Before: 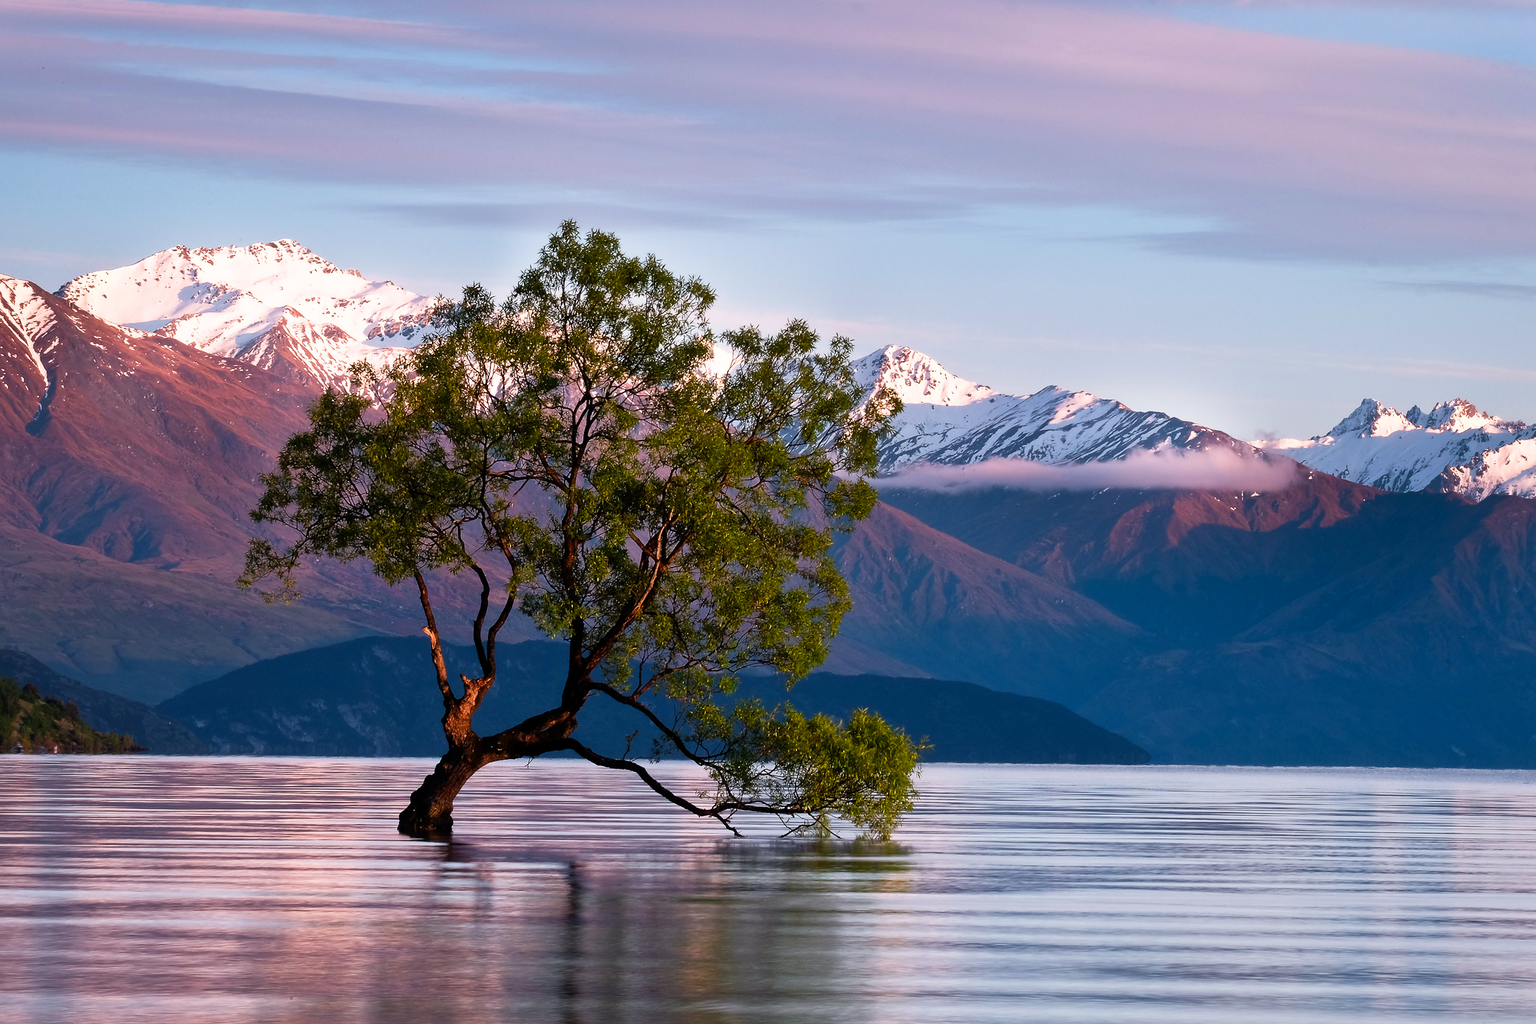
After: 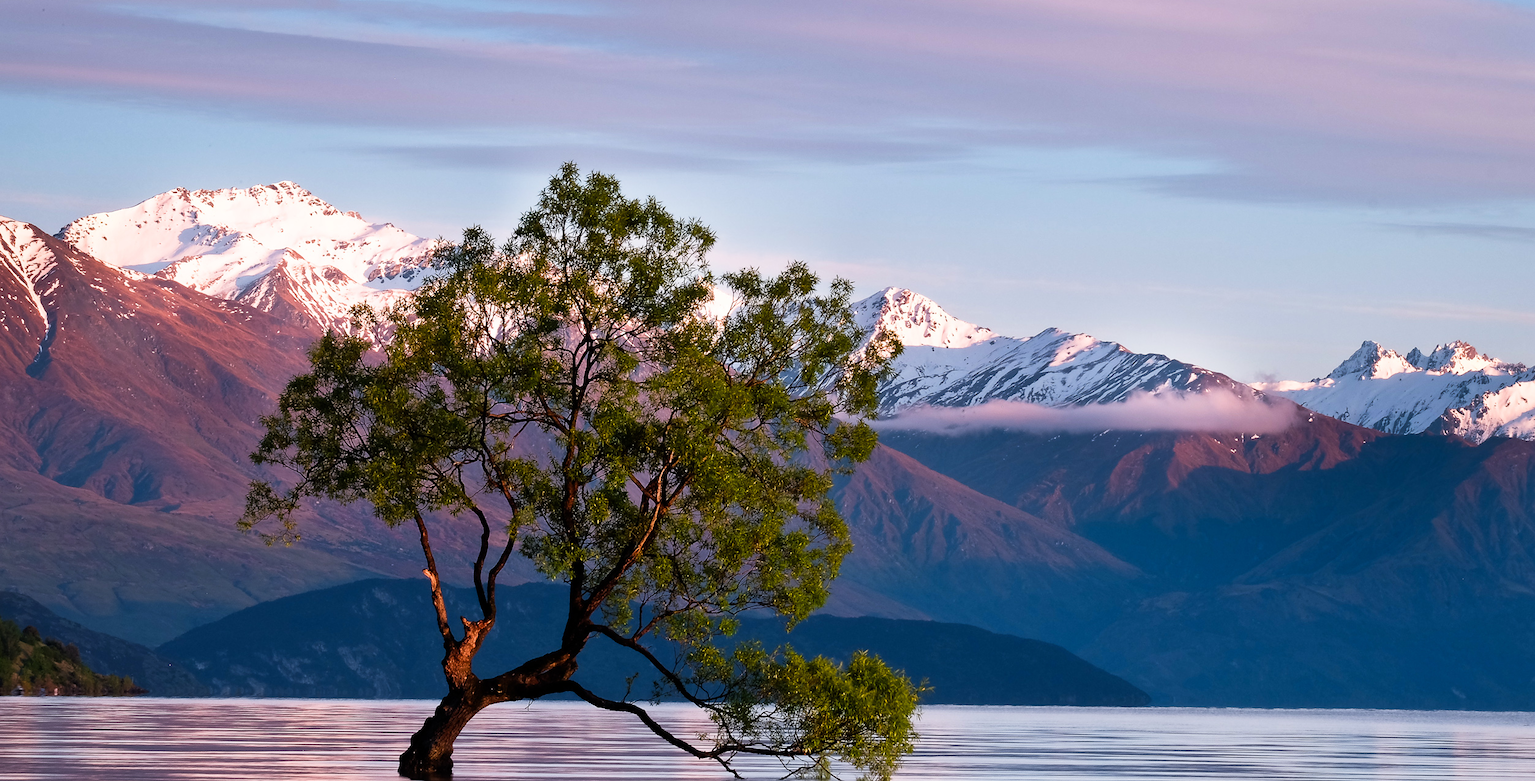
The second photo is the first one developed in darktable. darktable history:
crop: top 5.68%, bottom 18.016%
